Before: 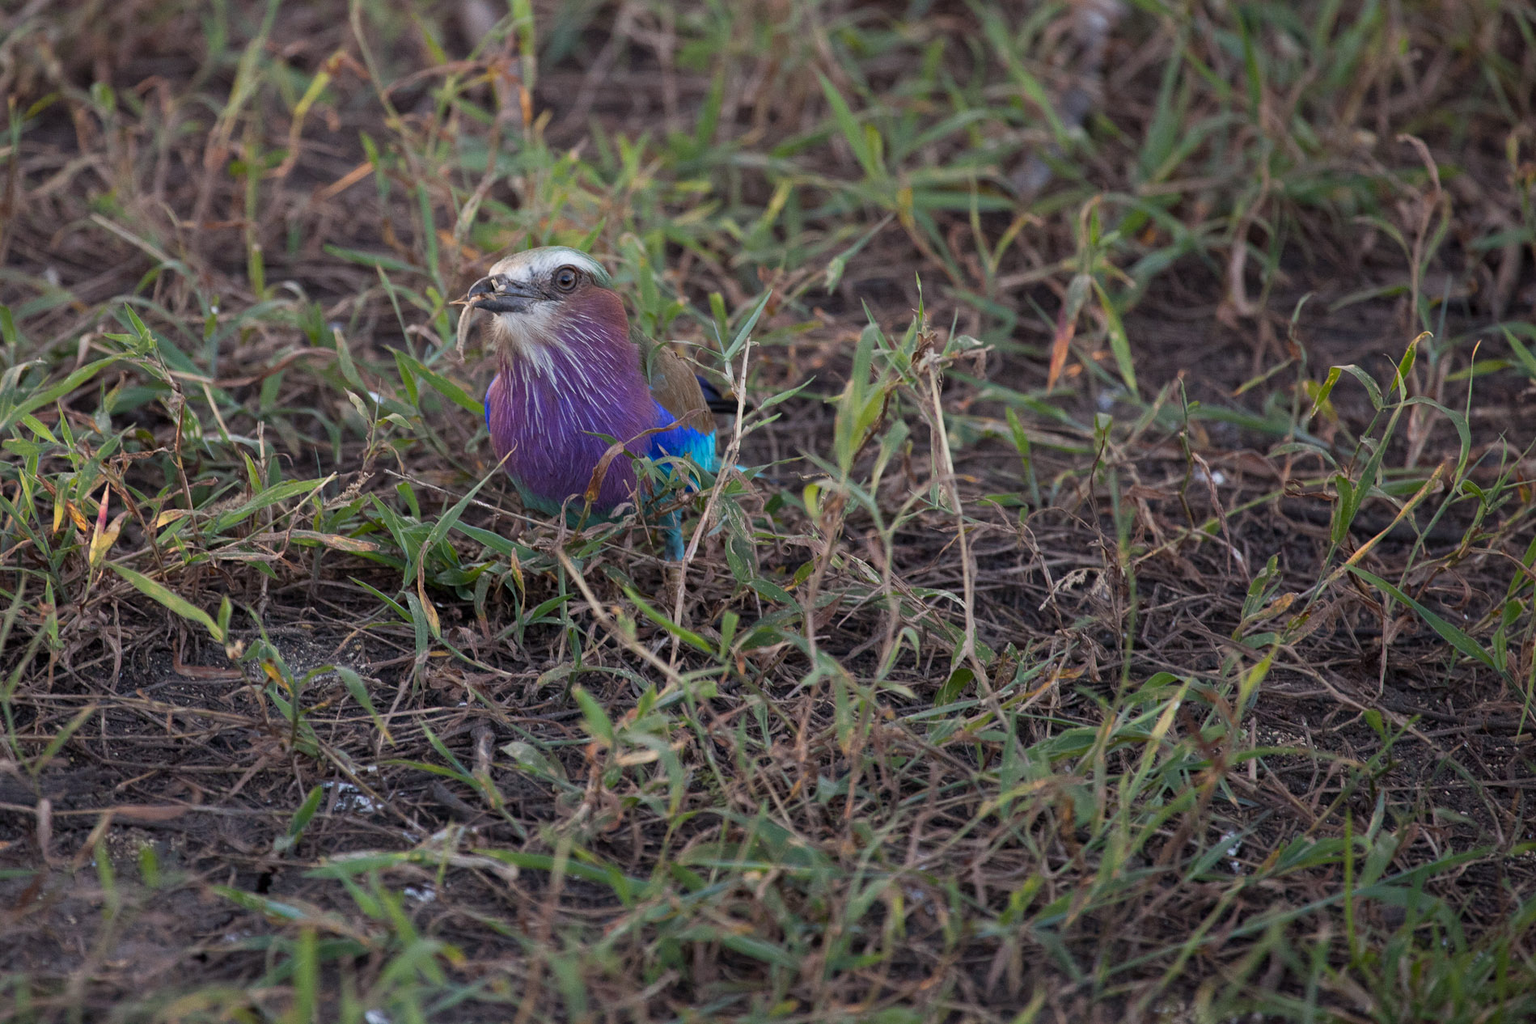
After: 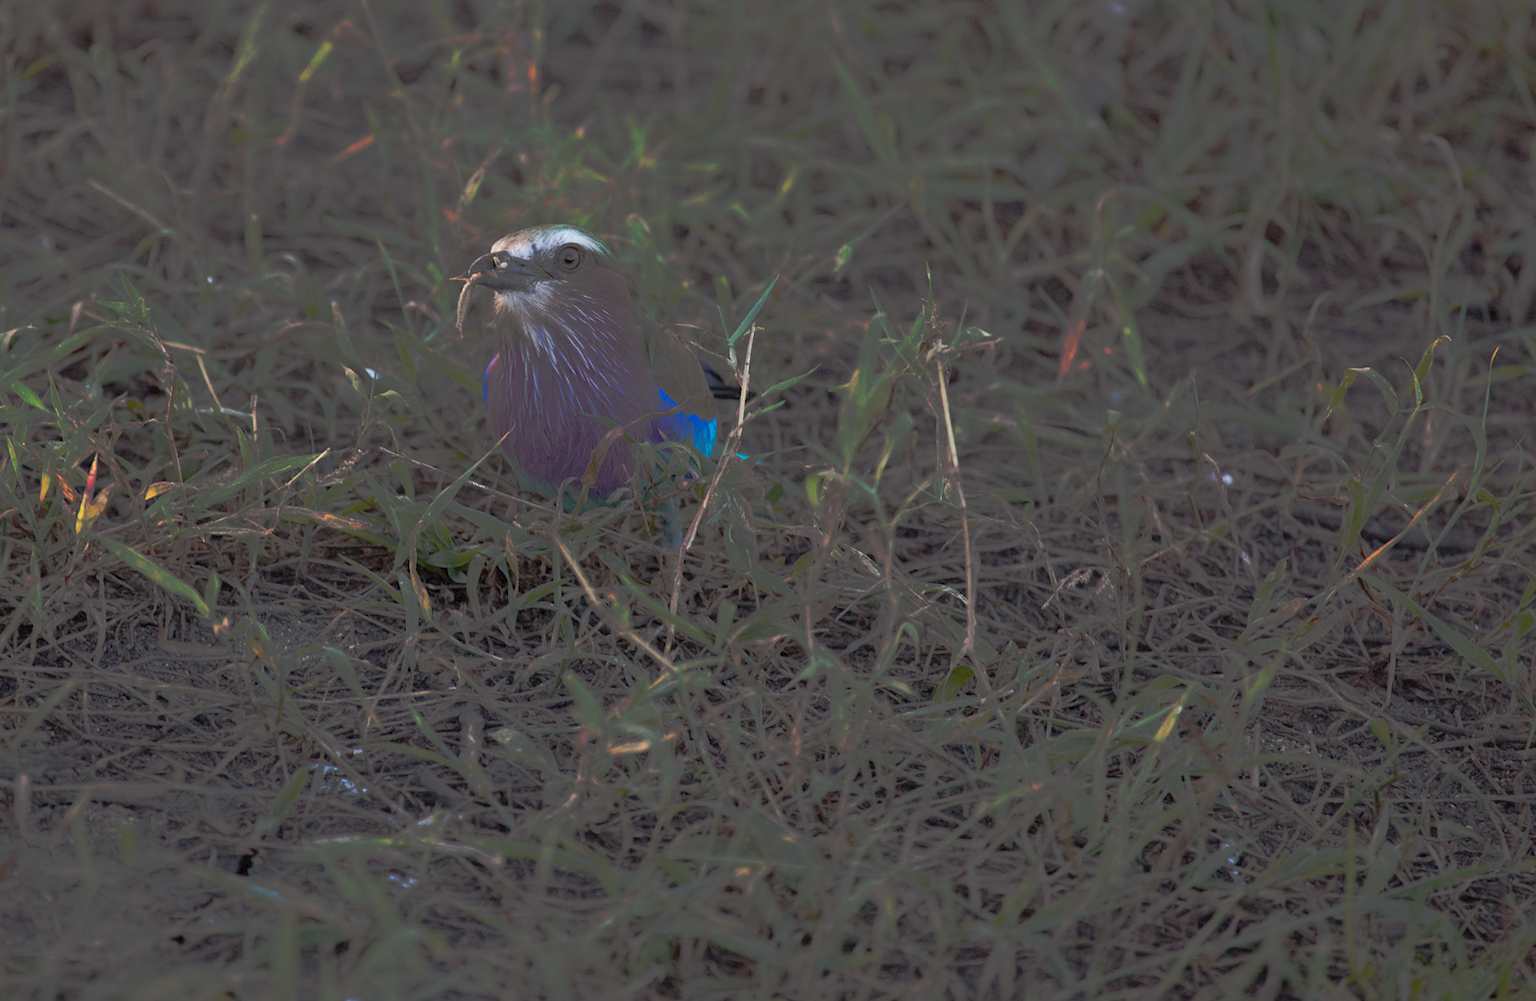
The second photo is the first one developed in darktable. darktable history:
tone curve: curves: ch0 [(0, 0) (0.003, 0.032) (0.53, 0.368) (0.901, 0.866) (1, 1)], preserve colors none
rotate and perspective: rotation 1.57°, crop left 0.018, crop right 0.982, crop top 0.039, crop bottom 0.961
